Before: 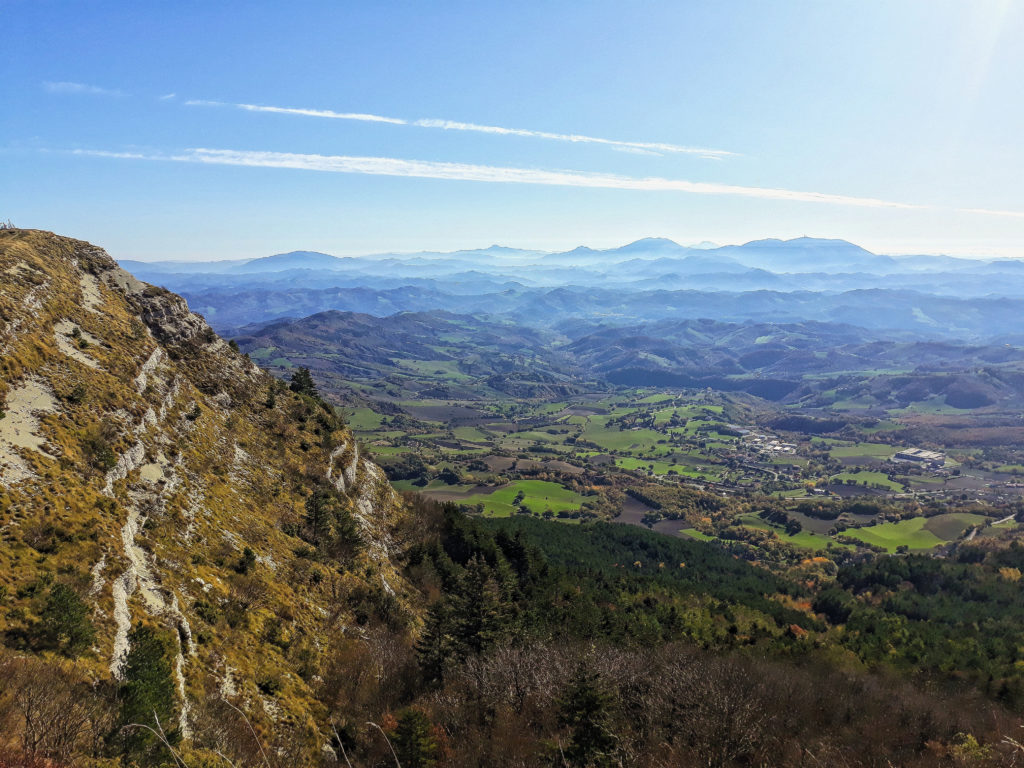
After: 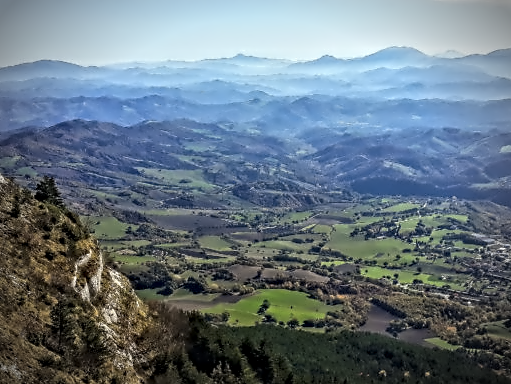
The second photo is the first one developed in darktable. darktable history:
contrast equalizer: octaves 7, y [[0.5, 0.542, 0.583, 0.625, 0.667, 0.708], [0.5 ×6], [0.5 ×6], [0, 0.033, 0.067, 0.1, 0.133, 0.167], [0, 0.05, 0.1, 0.15, 0.2, 0.25]]
vignetting: fall-off start 75%, brightness -0.692, width/height ratio 1.084
crop: left 25%, top 25%, right 25%, bottom 25%
white balance: red 0.986, blue 1.01
